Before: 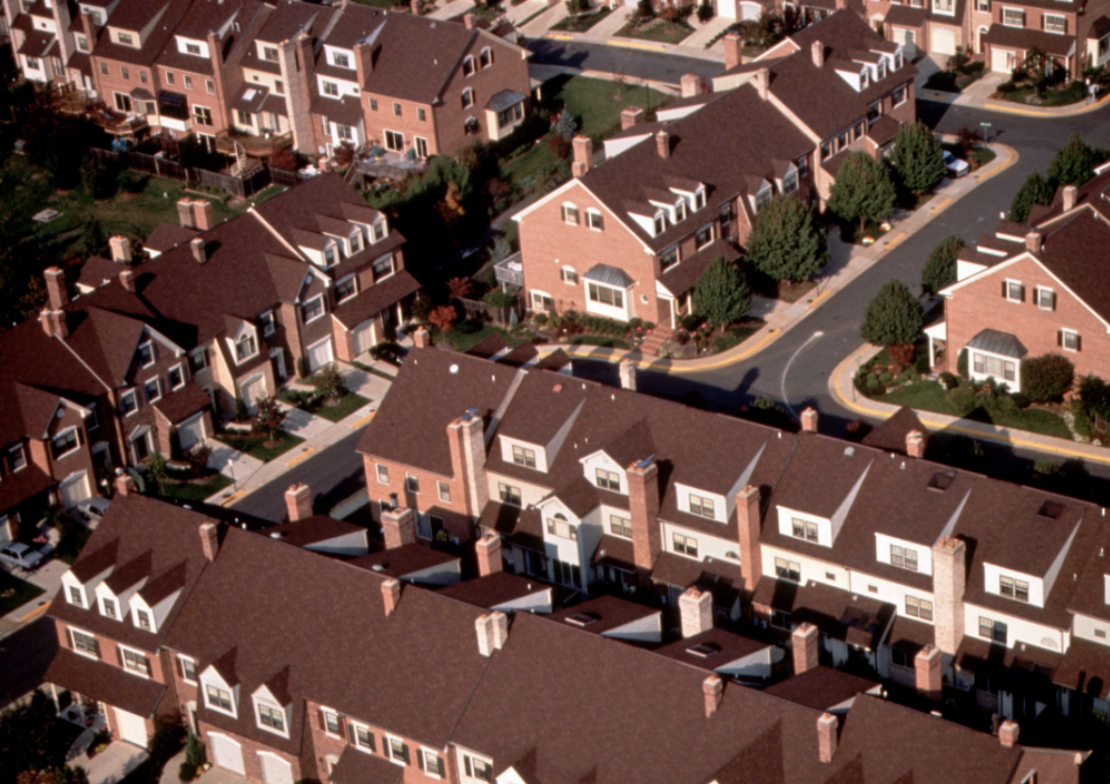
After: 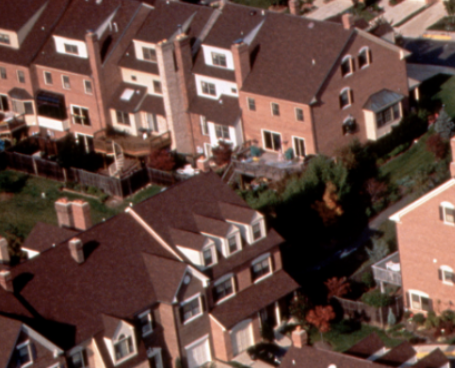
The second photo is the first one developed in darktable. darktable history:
crop and rotate: left 11.034%, top 0.085%, right 47.893%, bottom 52.859%
